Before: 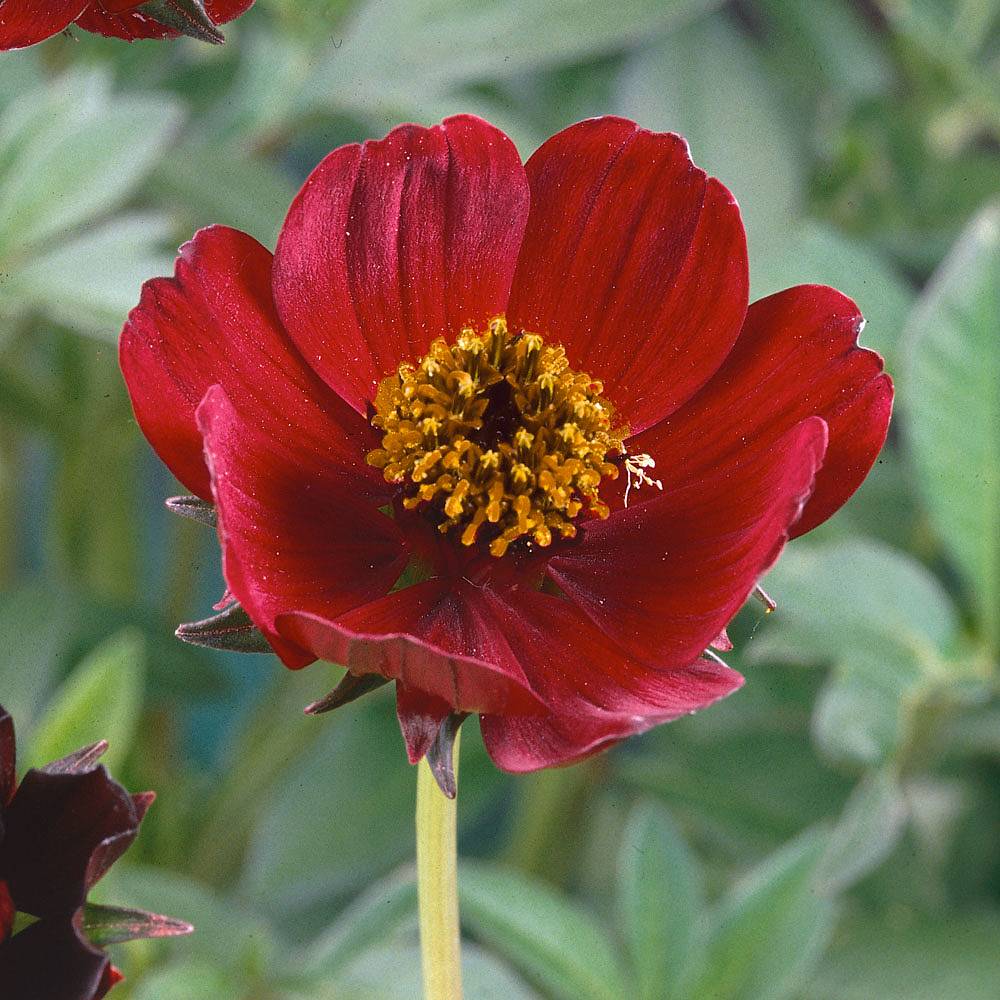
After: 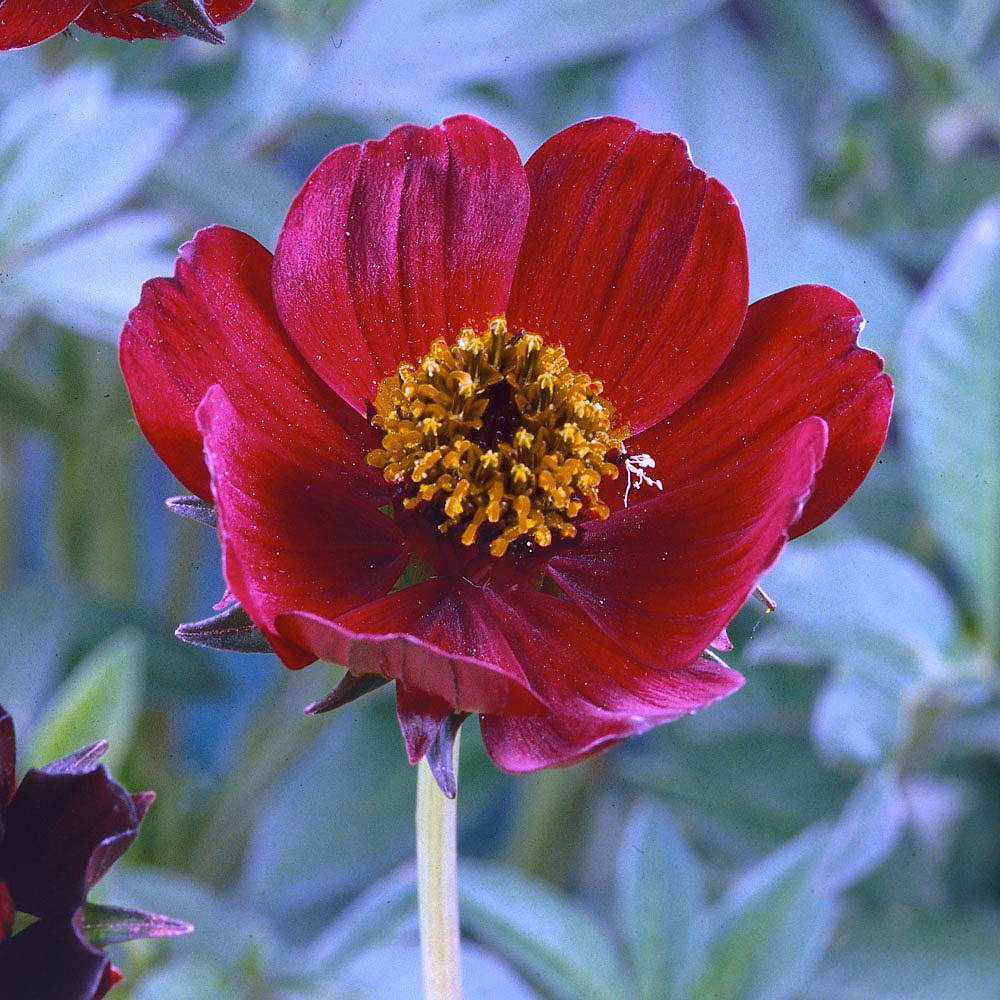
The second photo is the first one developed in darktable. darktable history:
levels: levels [0, 0.498, 1]
white balance: red 0.98, blue 1.61
local contrast: mode bilateral grid, contrast 10, coarseness 25, detail 115%, midtone range 0.2
